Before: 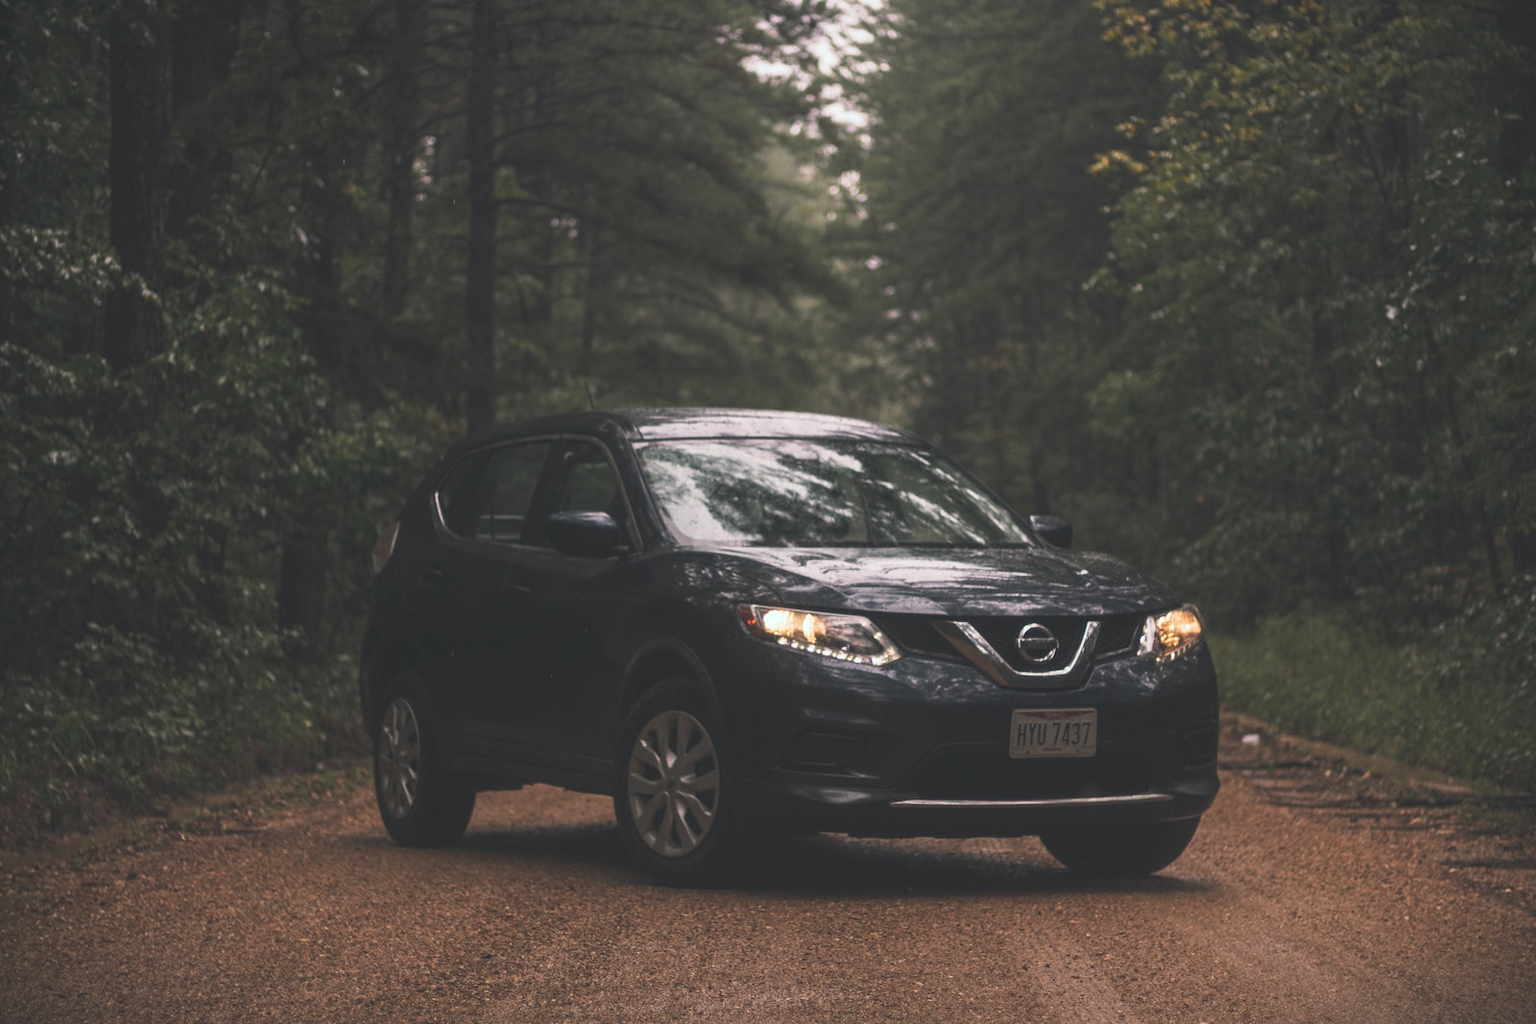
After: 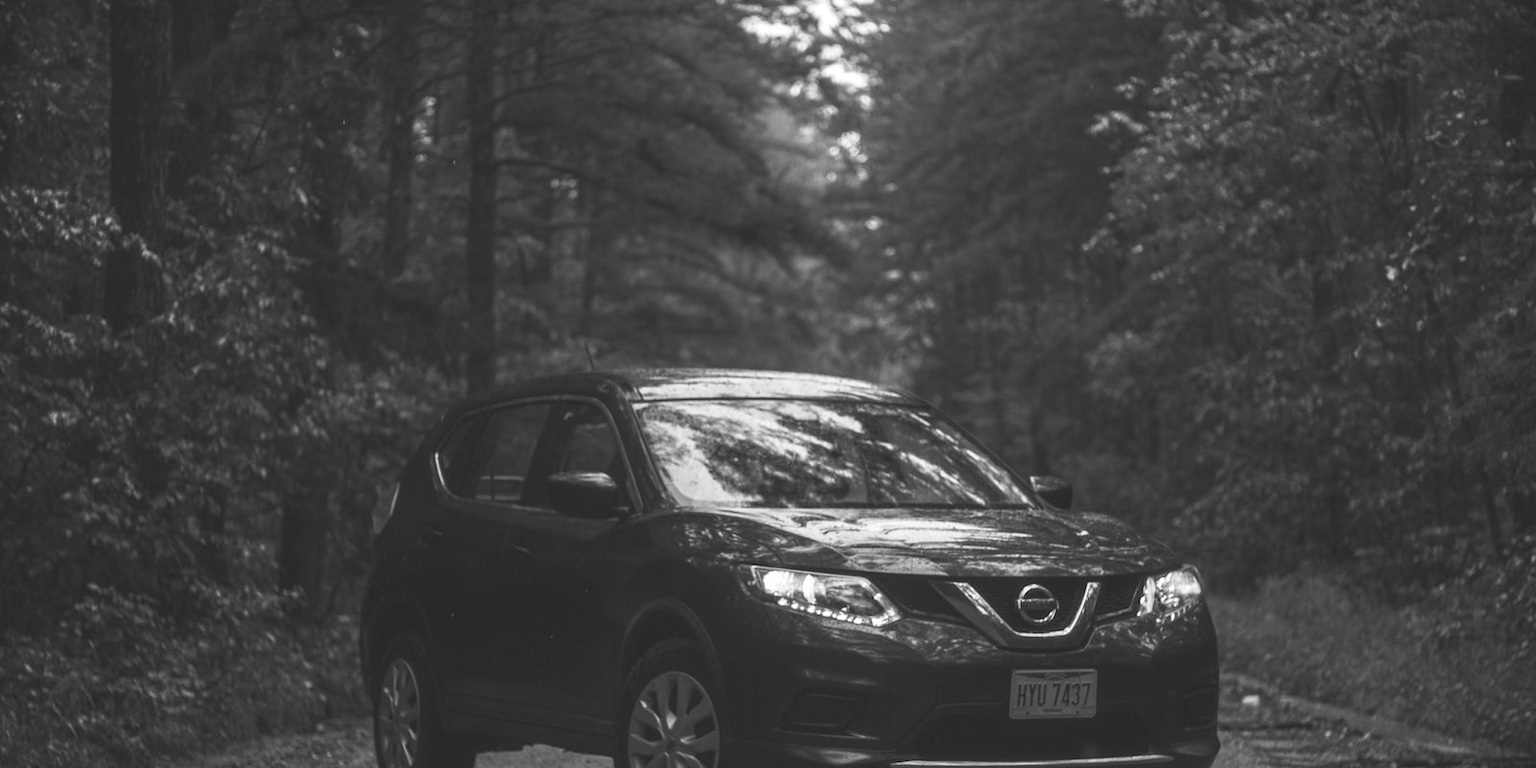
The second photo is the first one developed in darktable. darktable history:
monochrome: a 0, b 0, size 0.5, highlights 0.57
crop: top 3.857%, bottom 21.132%
local contrast: detail 130%
